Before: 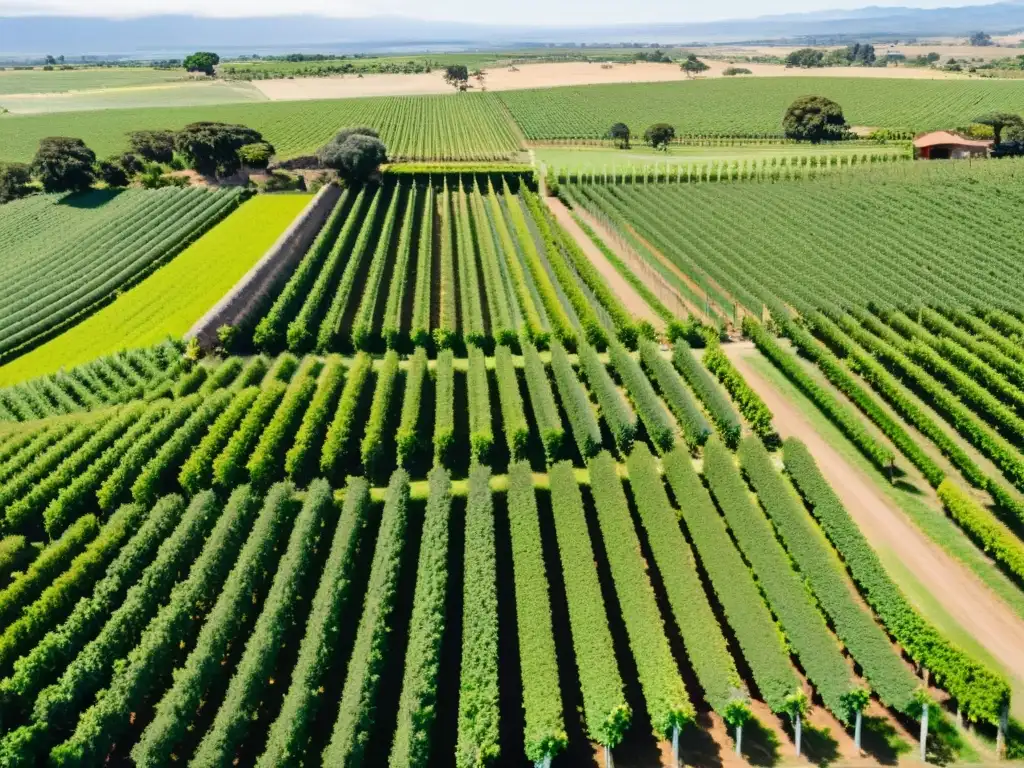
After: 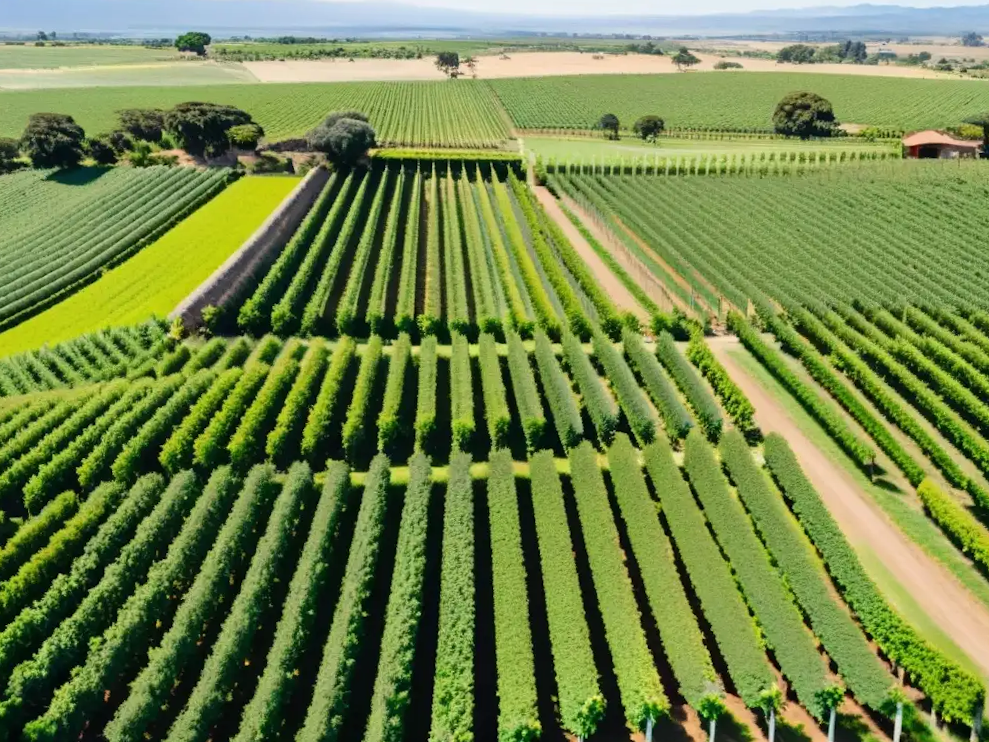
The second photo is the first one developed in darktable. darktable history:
crop and rotate: angle -1.51°
